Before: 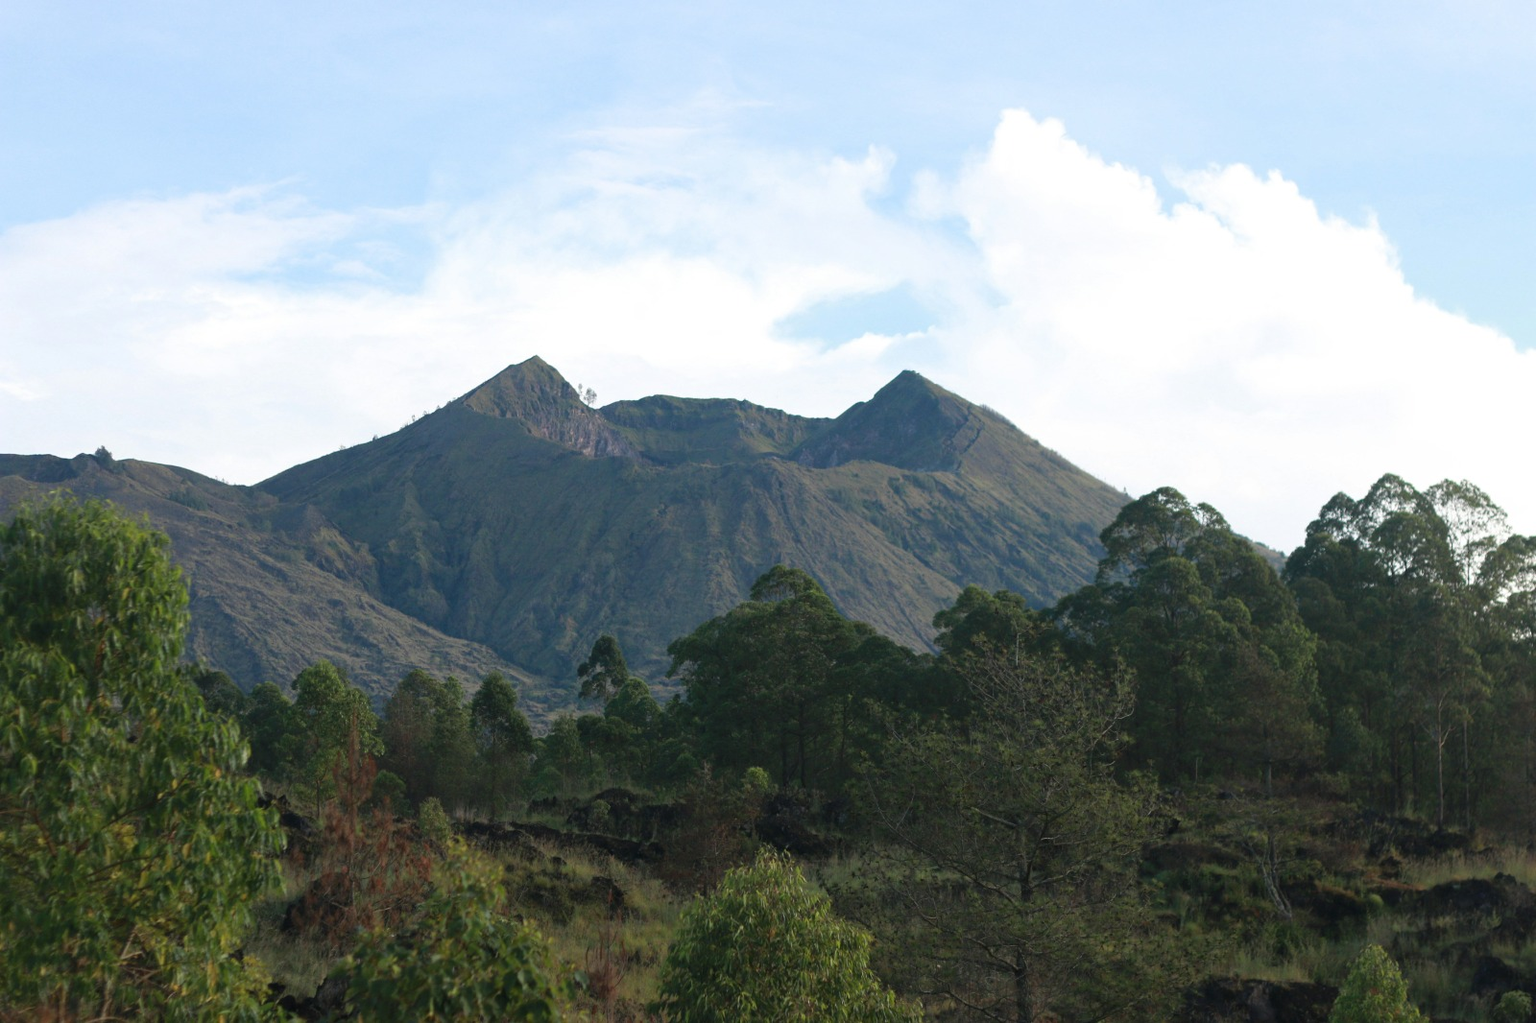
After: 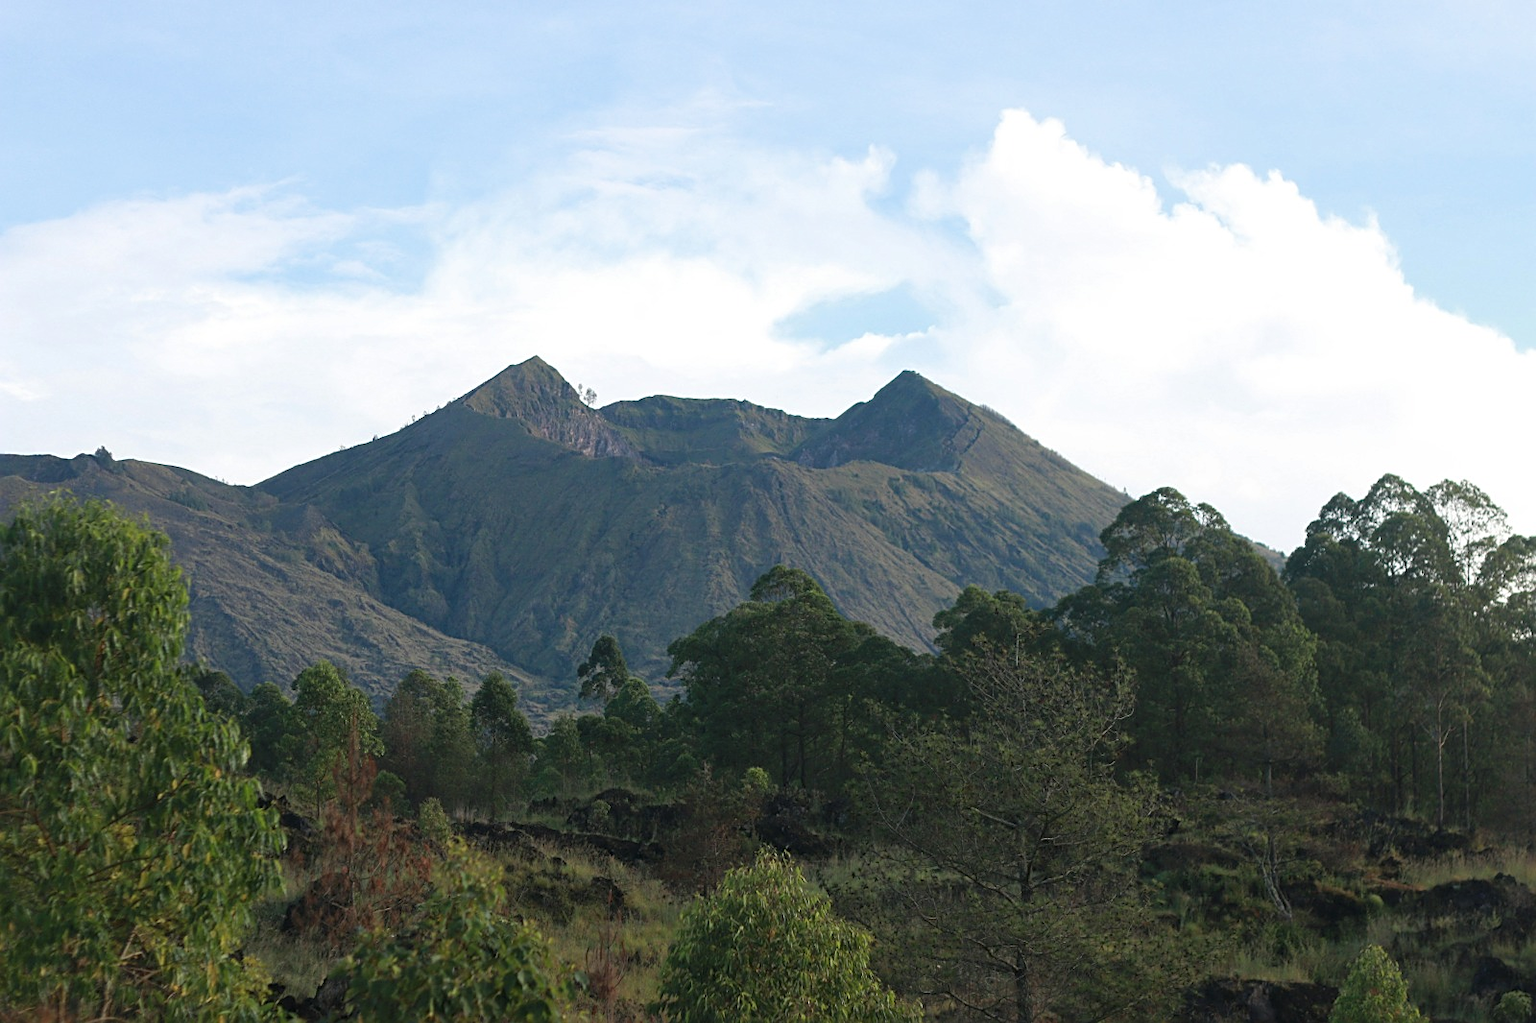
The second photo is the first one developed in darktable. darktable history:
shadows and highlights: radius 125.46, shadows 21.19, highlights -21.19, low approximation 0.01
sharpen: on, module defaults
